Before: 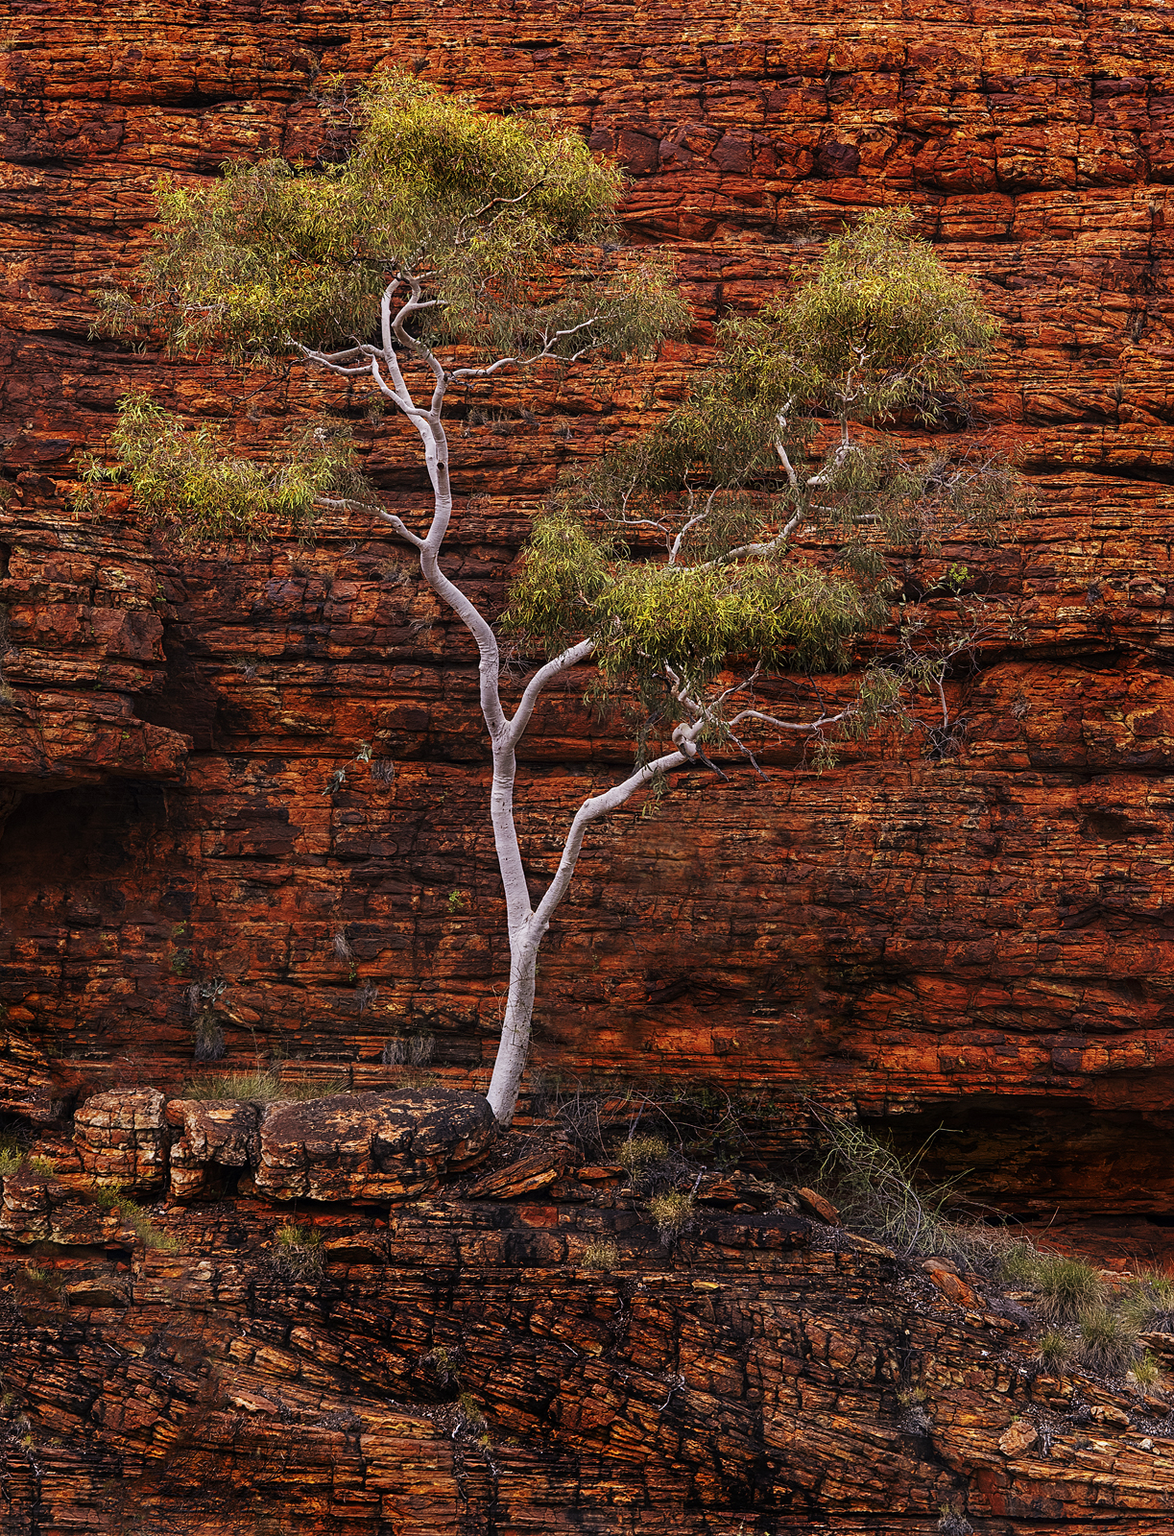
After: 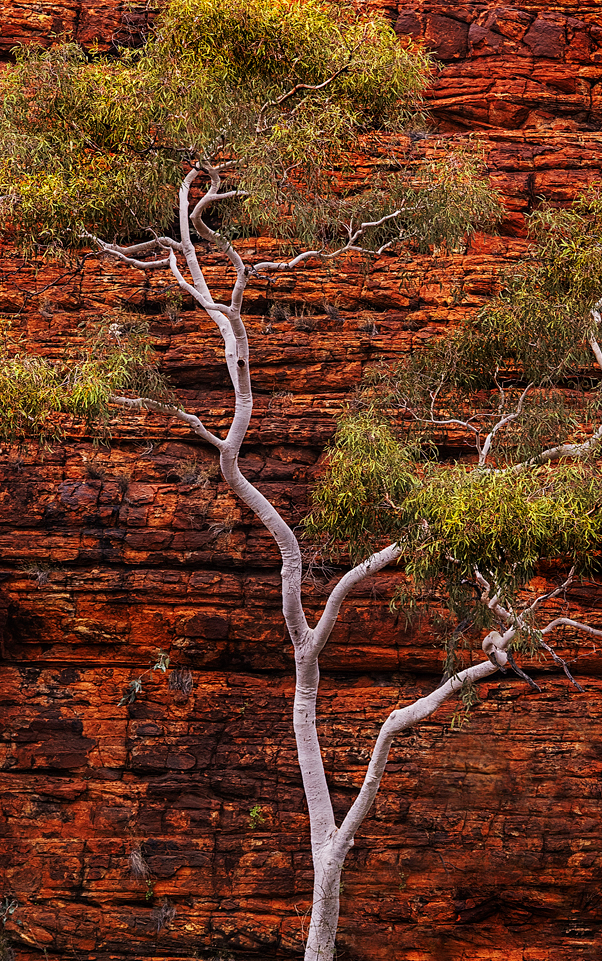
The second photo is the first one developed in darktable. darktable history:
crop: left 17.835%, top 7.675%, right 32.881%, bottom 32.213%
rgb curve: mode RGB, independent channels
